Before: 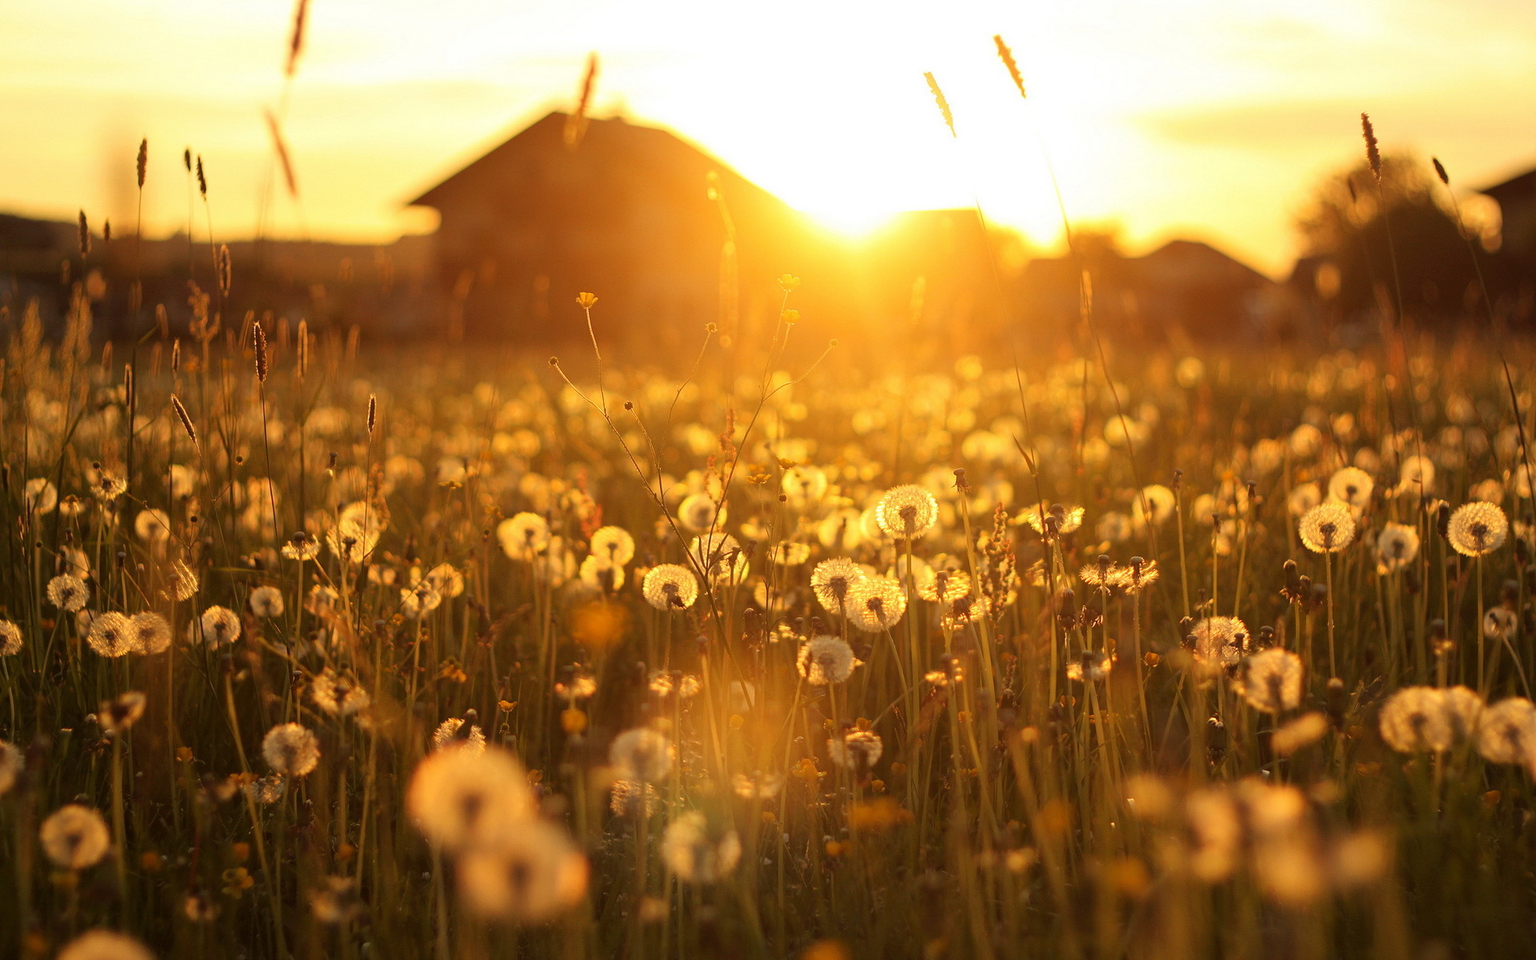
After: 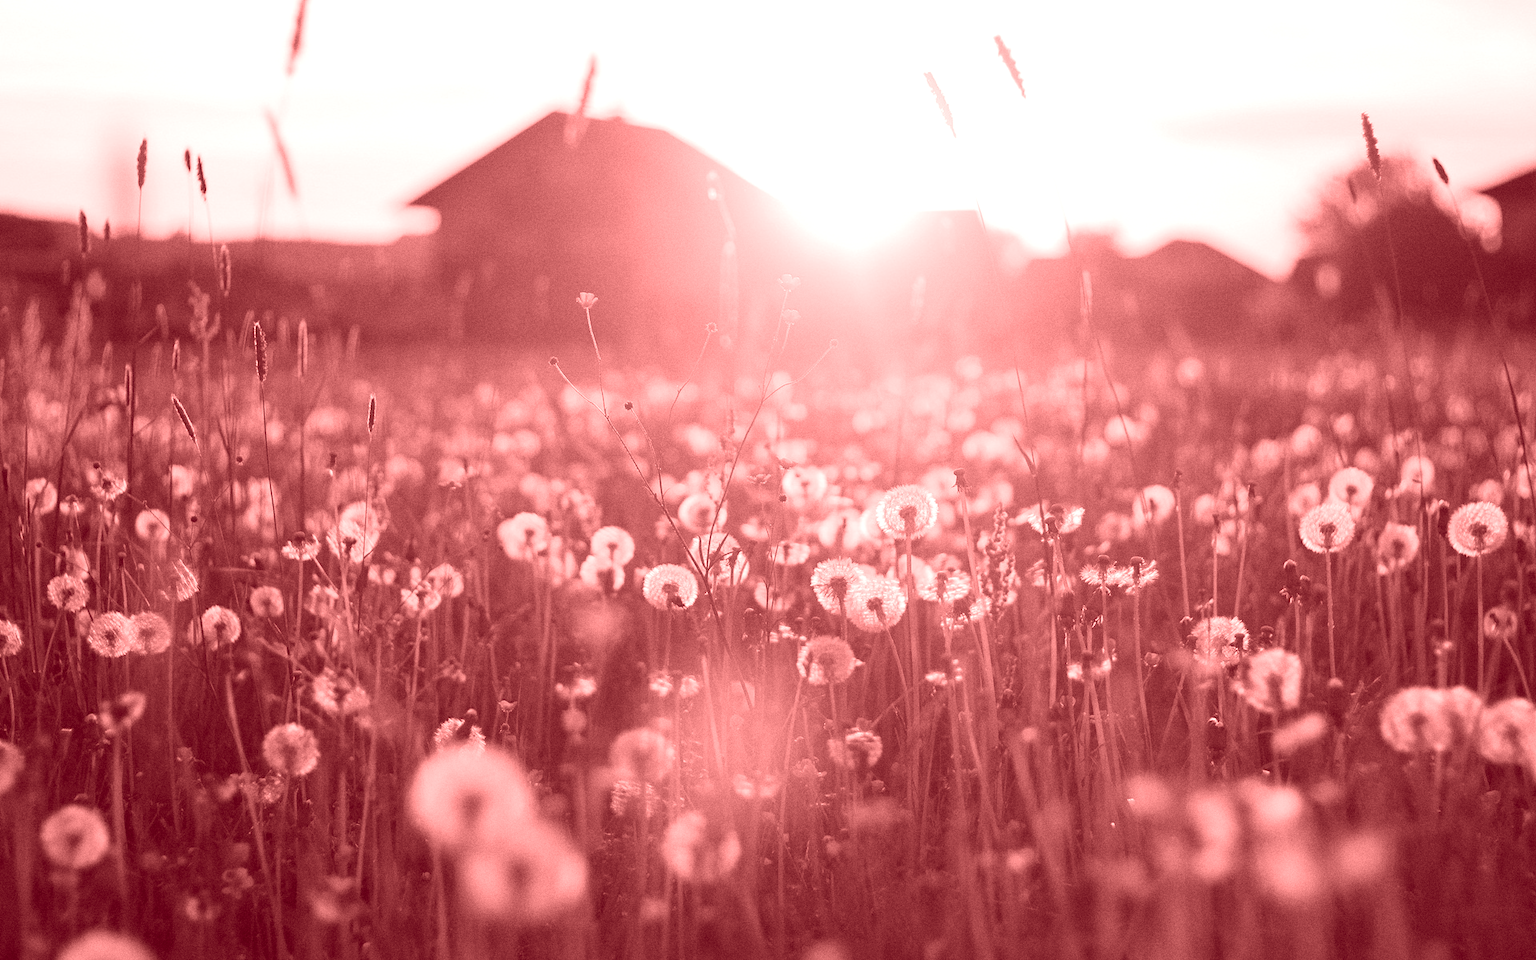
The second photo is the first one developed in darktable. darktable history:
grain: on, module defaults
colorize: saturation 60%, source mix 100%
